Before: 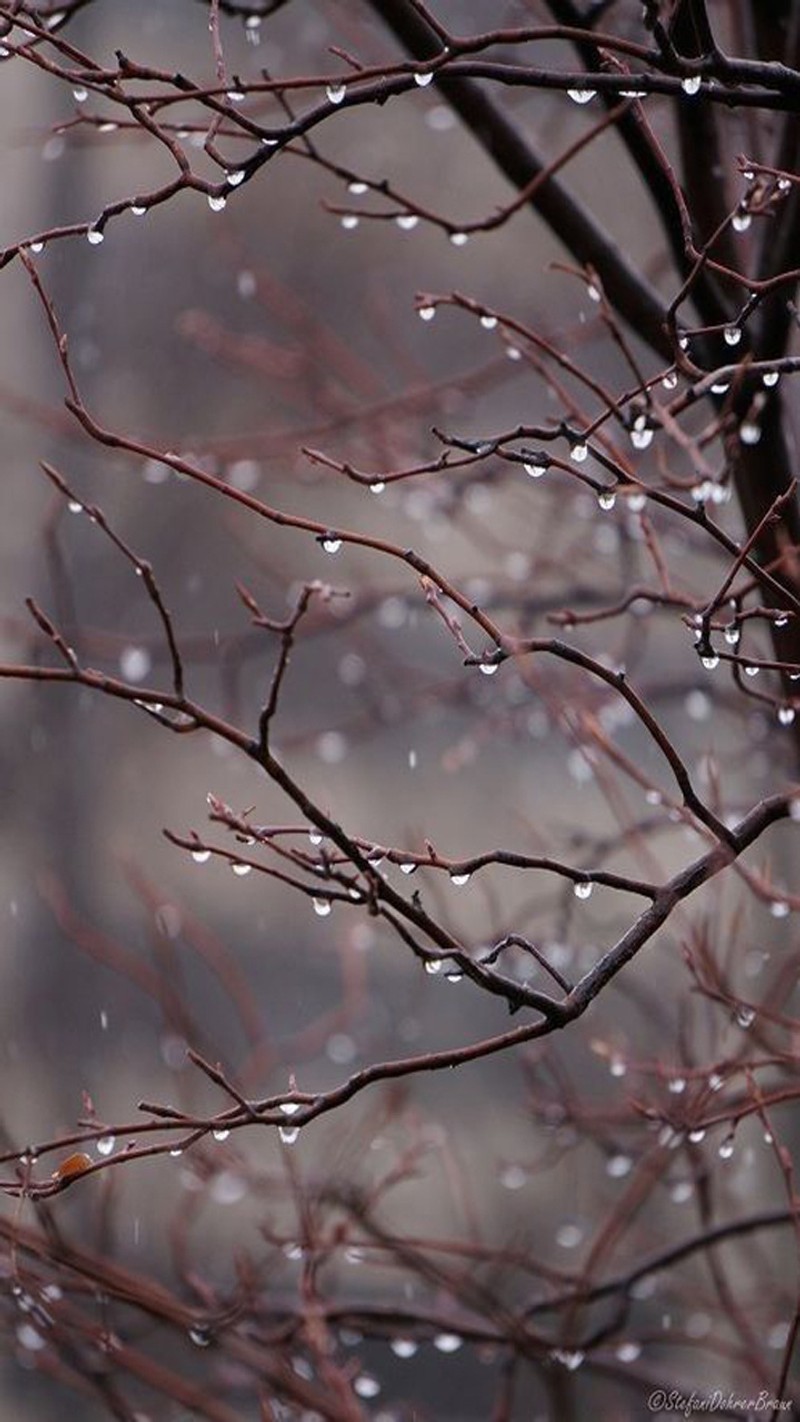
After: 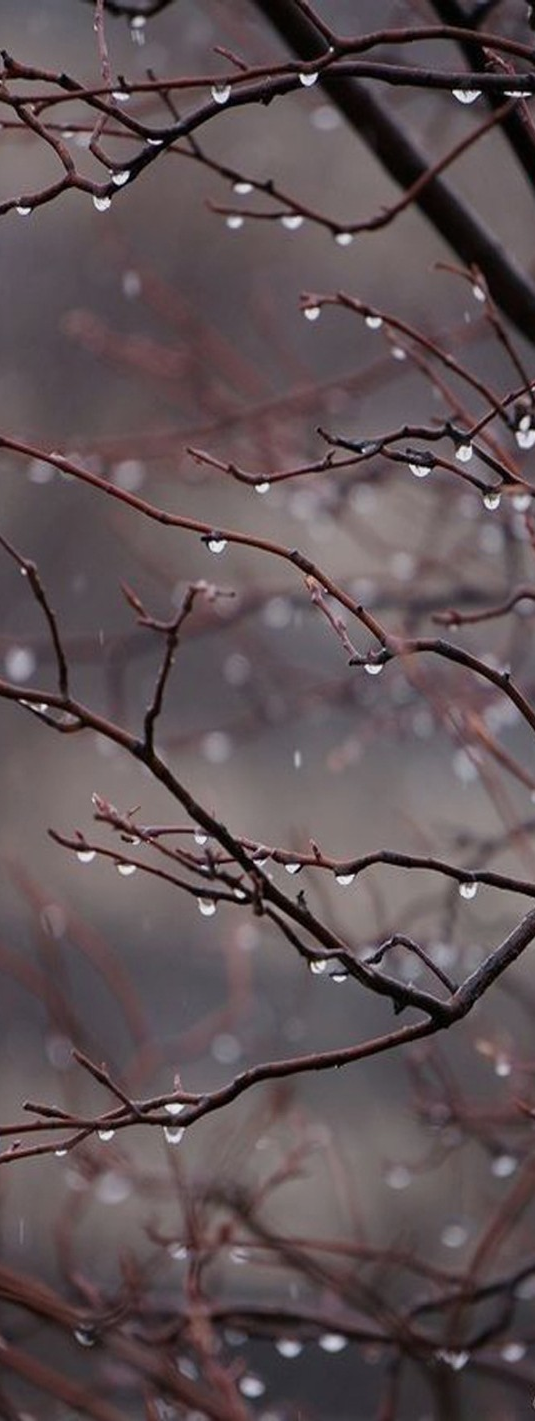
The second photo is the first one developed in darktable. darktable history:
exposure: exposure -0.264 EV, compensate exposure bias true, compensate highlight preservation false
crop and rotate: left 14.459%, right 18.616%
